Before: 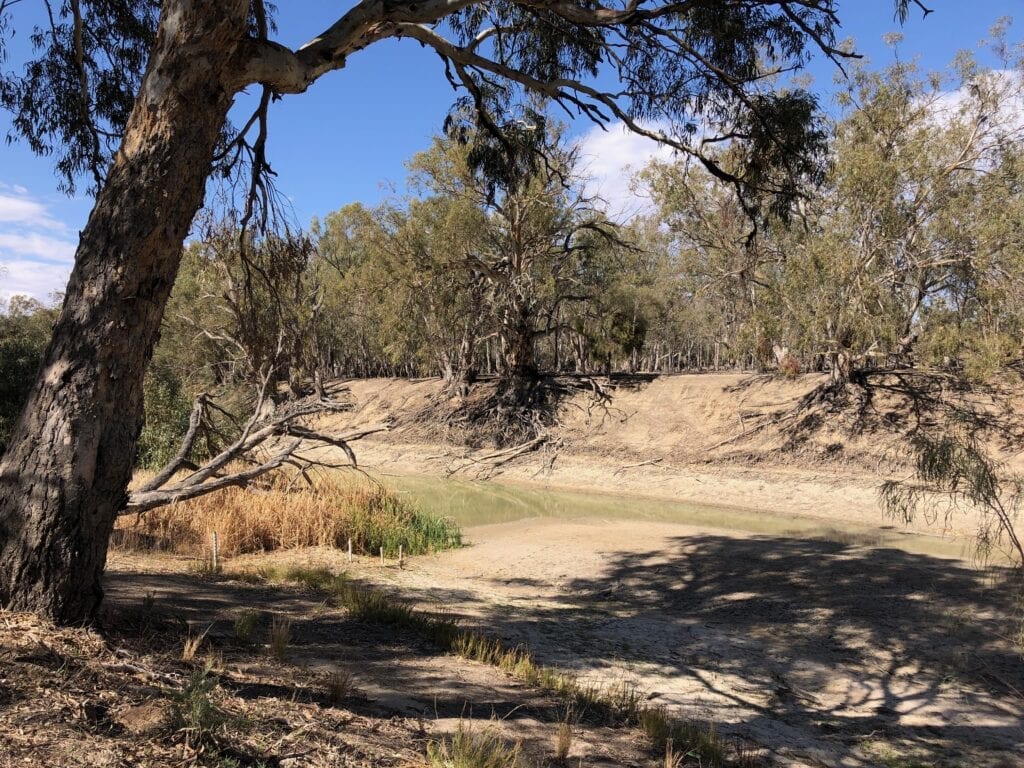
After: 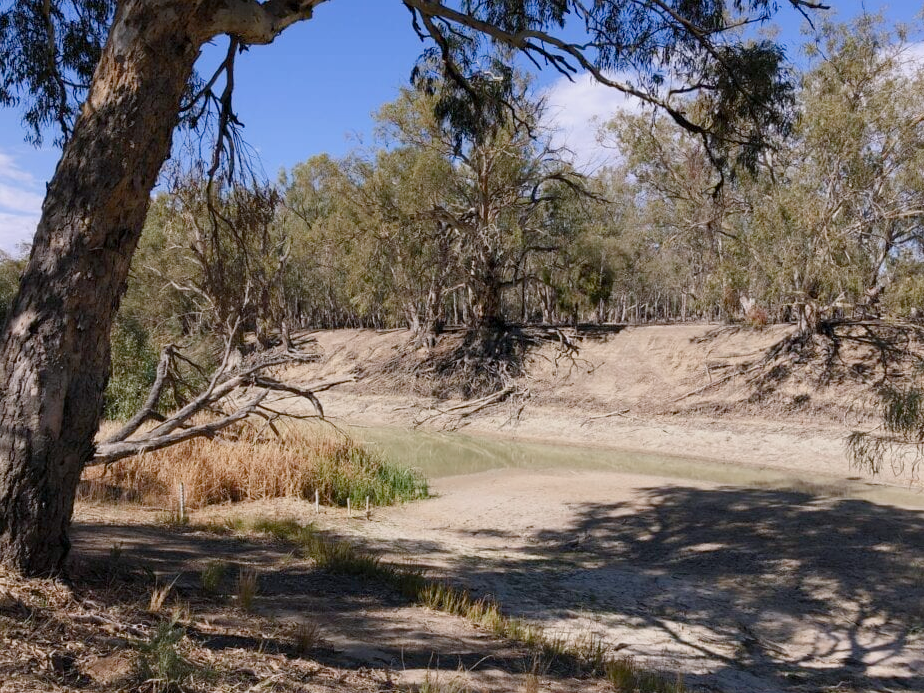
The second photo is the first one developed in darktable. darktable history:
color balance rgb: shadows lift › chroma 1%, shadows lift › hue 113°, highlights gain › chroma 0.2%, highlights gain › hue 333°, perceptual saturation grading › global saturation 20%, perceptual saturation grading › highlights -50%, perceptual saturation grading › shadows 25%, contrast -10%
color calibration: illuminant as shot in camera, x 0.358, y 0.373, temperature 4628.91 K
crop: left 3.305%, top 6.436%, right 6.389%, bottom 3.258%
